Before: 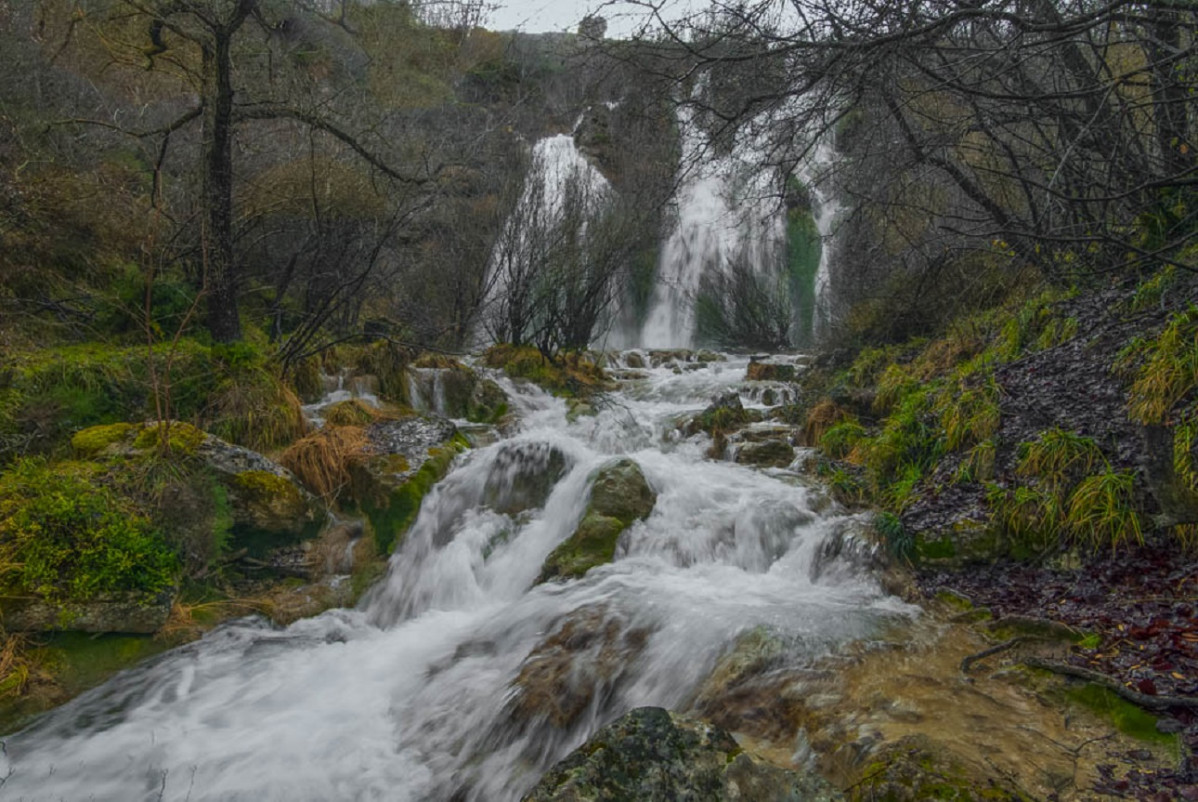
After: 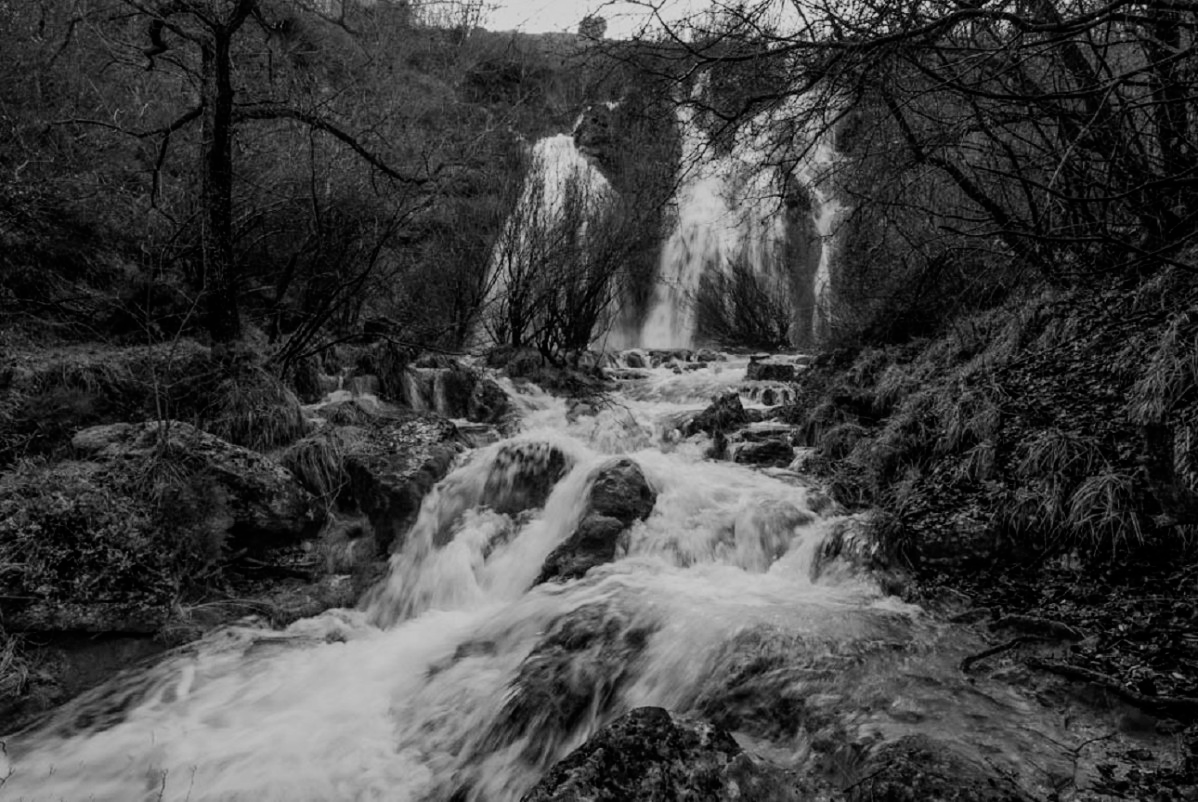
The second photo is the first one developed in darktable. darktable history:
filmic rgb: black relative exposure -5 EV, hardness 2.88, contrast 1.3, highlights saturation mix -30%
monochrome: on, module defaults
